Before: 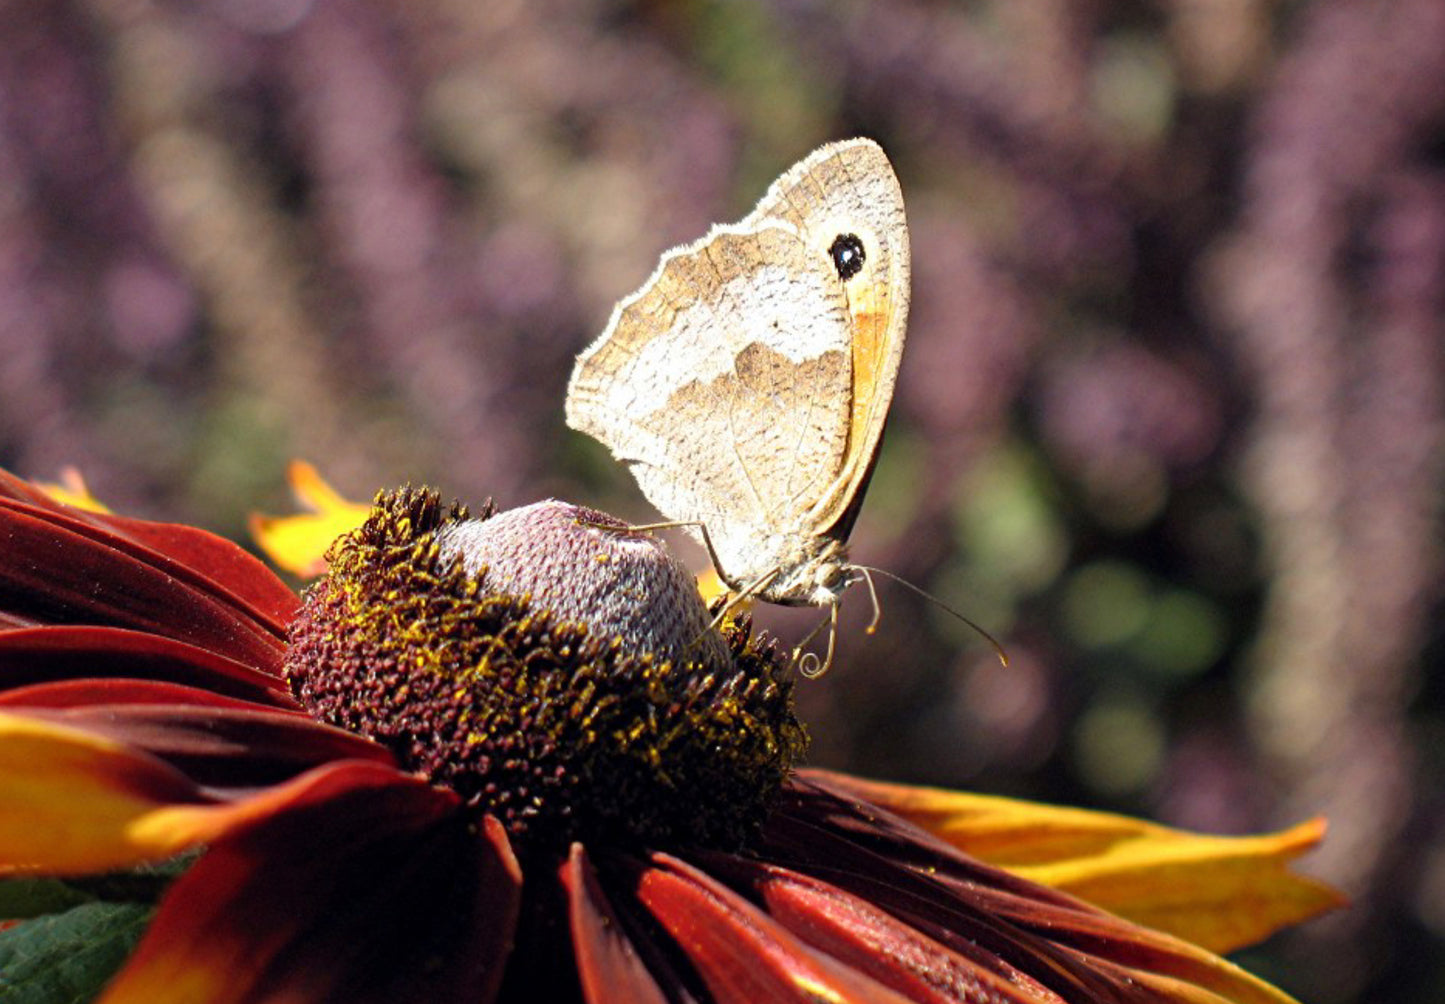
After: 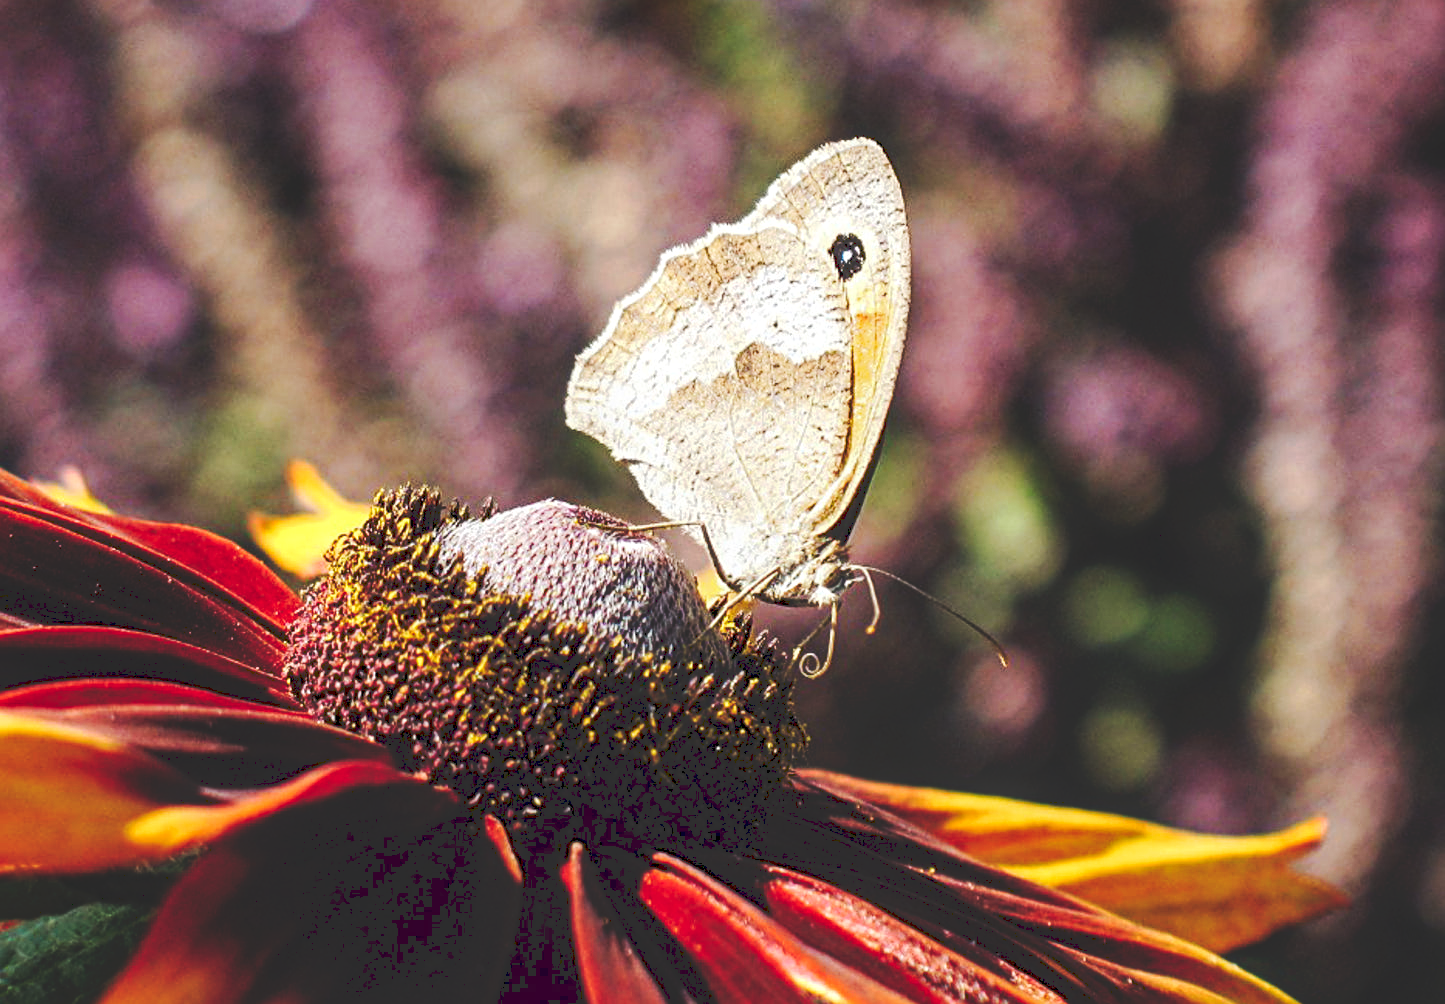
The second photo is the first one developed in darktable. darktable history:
local contrast: on, module defaults
tone curve: curves: ch0 [(0, 0) (0.003, 0.174) (0.011, 0.178) (0.025, 0.182) (0.044, 0.185) (0.069, 0.191) (0.1, 0.194) (0.136, 0.199) (0.177, 0.219) (0.224, 0.246) (0.277, 0.284) (0.335, 0.35) (0.399, 0.43) (0.468, 0.539) (0.543, 0.637) (0.623, 0.711) (0.709, 0.799) (0.801, 0.865) (0.898, 0.914) (1, 1)], preserve colors none
sharpen: on, module defaults
